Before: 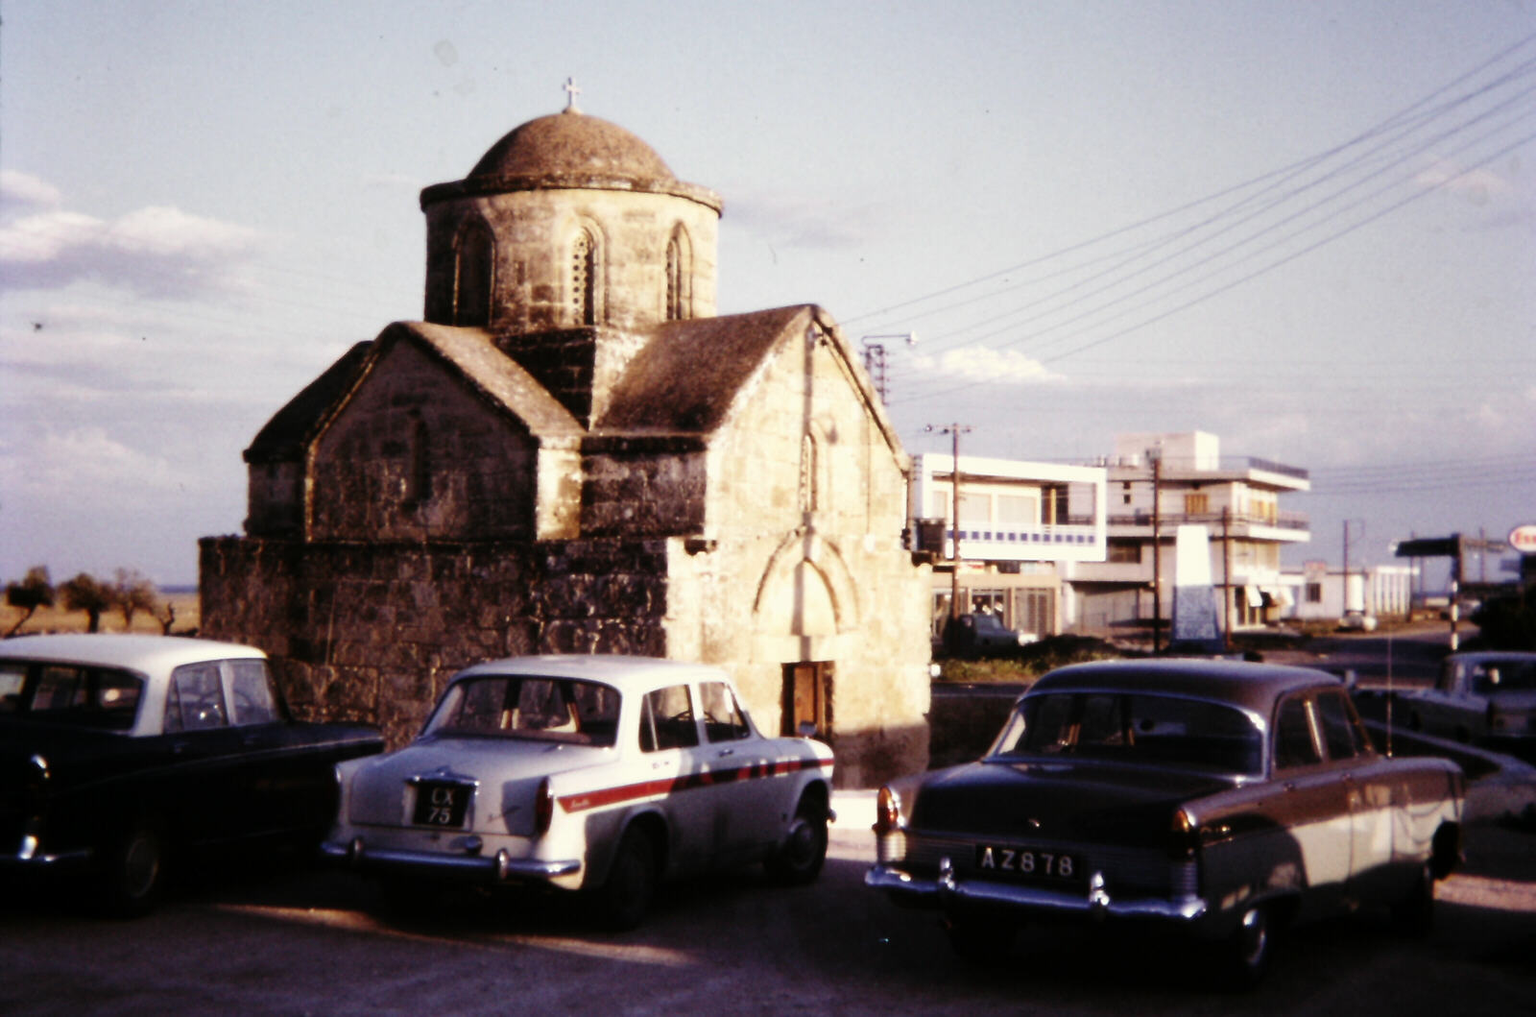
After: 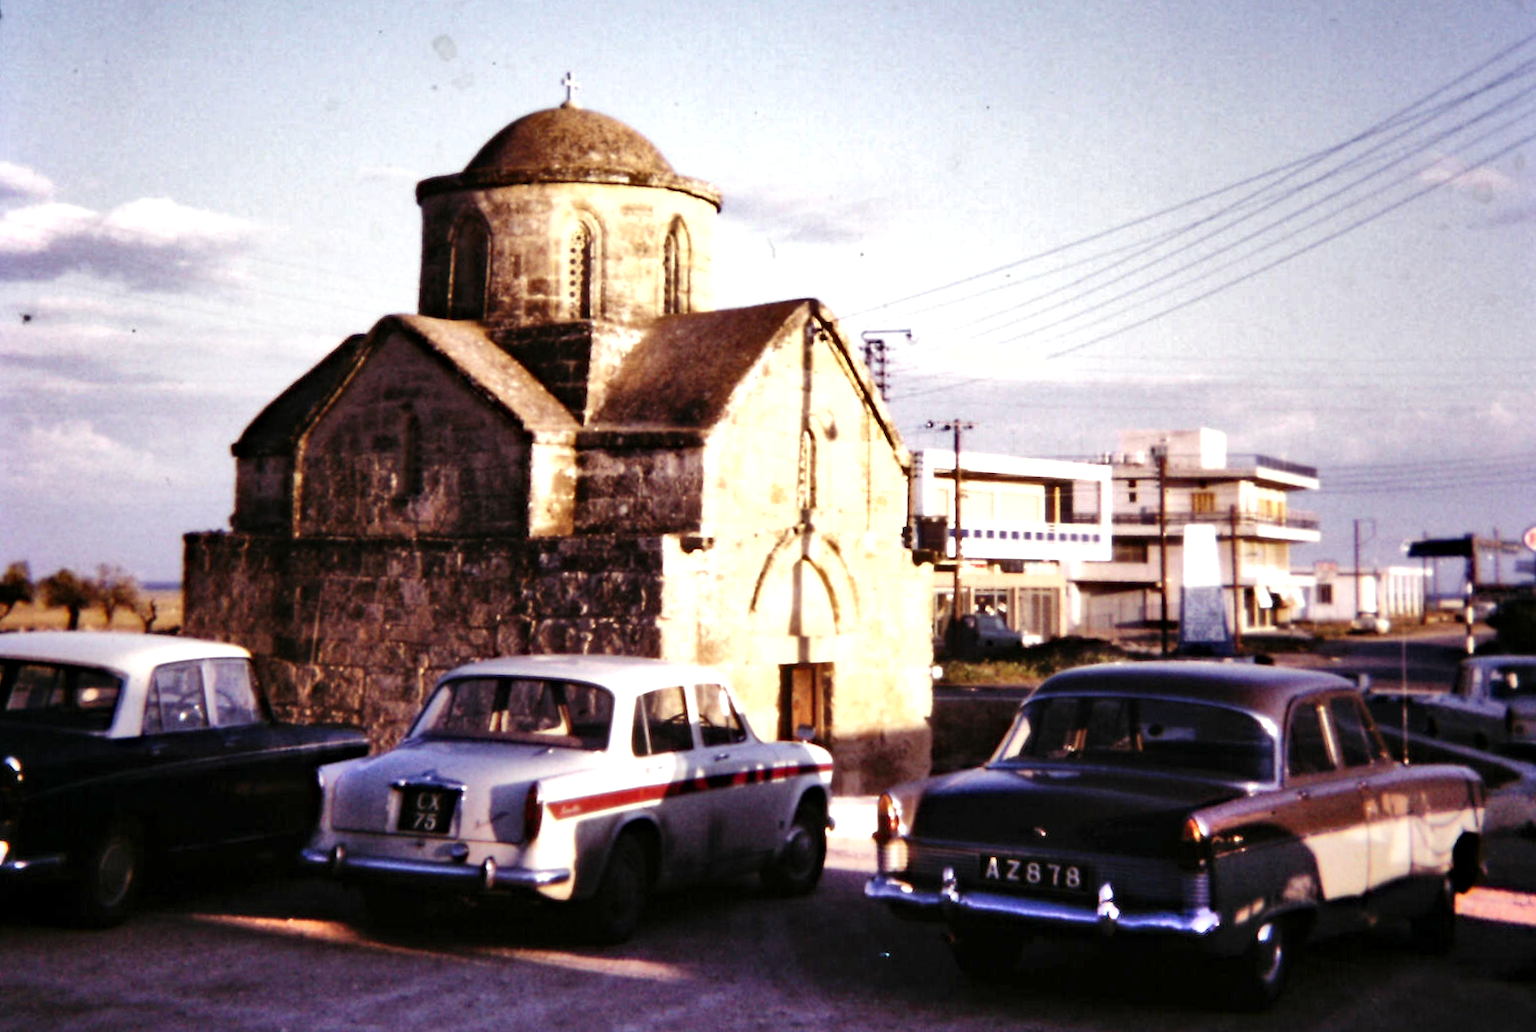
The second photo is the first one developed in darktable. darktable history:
rotate and perspective: rotation 0.226°, lens shift (vertical) -0.042, crop left 0.023, crop right 0.982, crop top 0.006, crop bottom 0.994
haze removal: compatibility mode true, adaptive false
shadows and highlights: soften with gaussian
exposure: exposure 0.485 EV, compensate highlight preservation false
